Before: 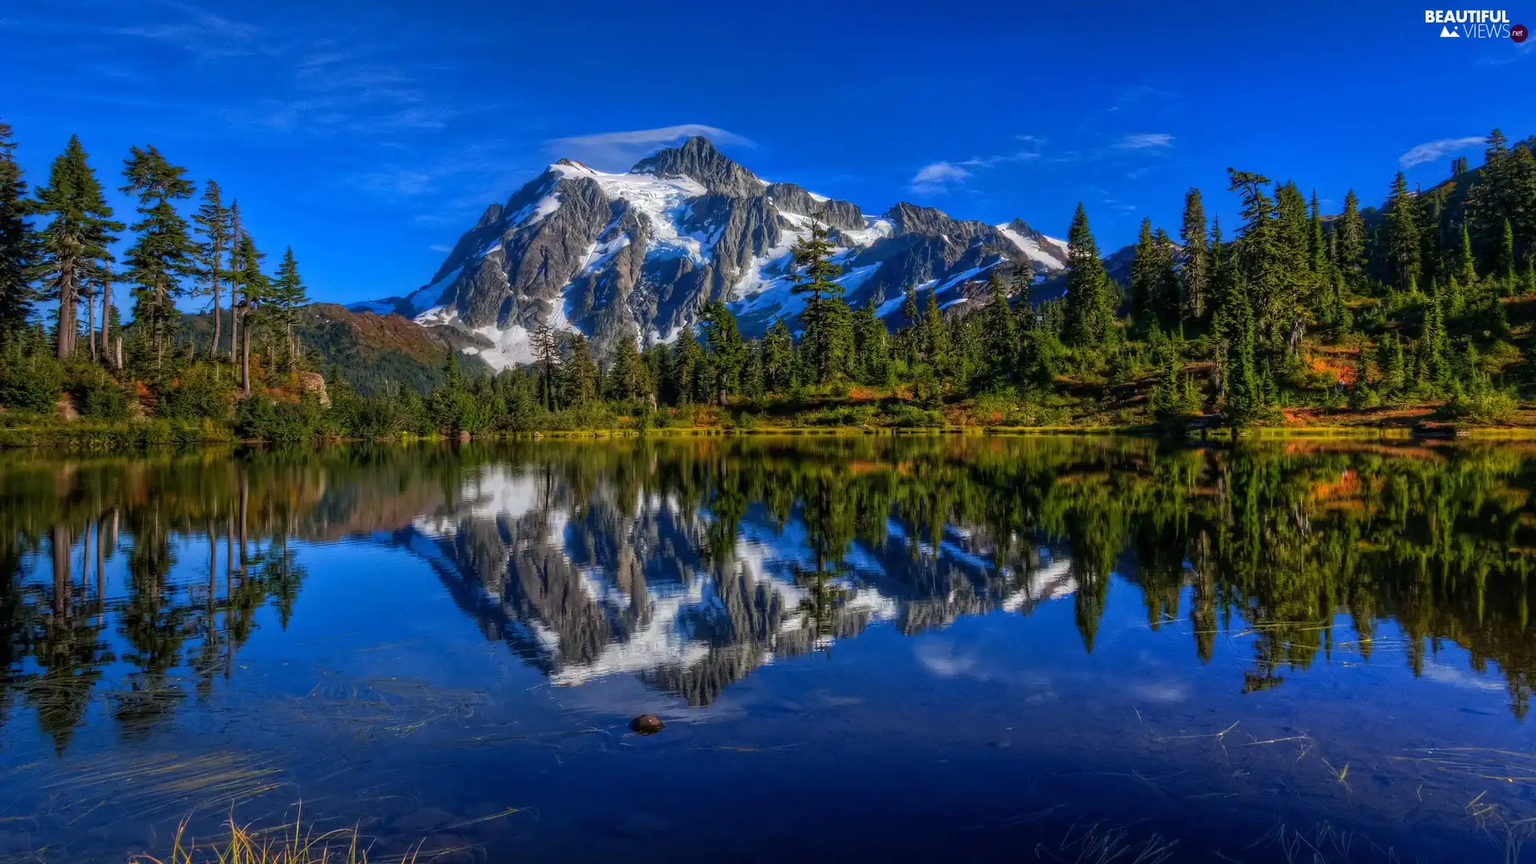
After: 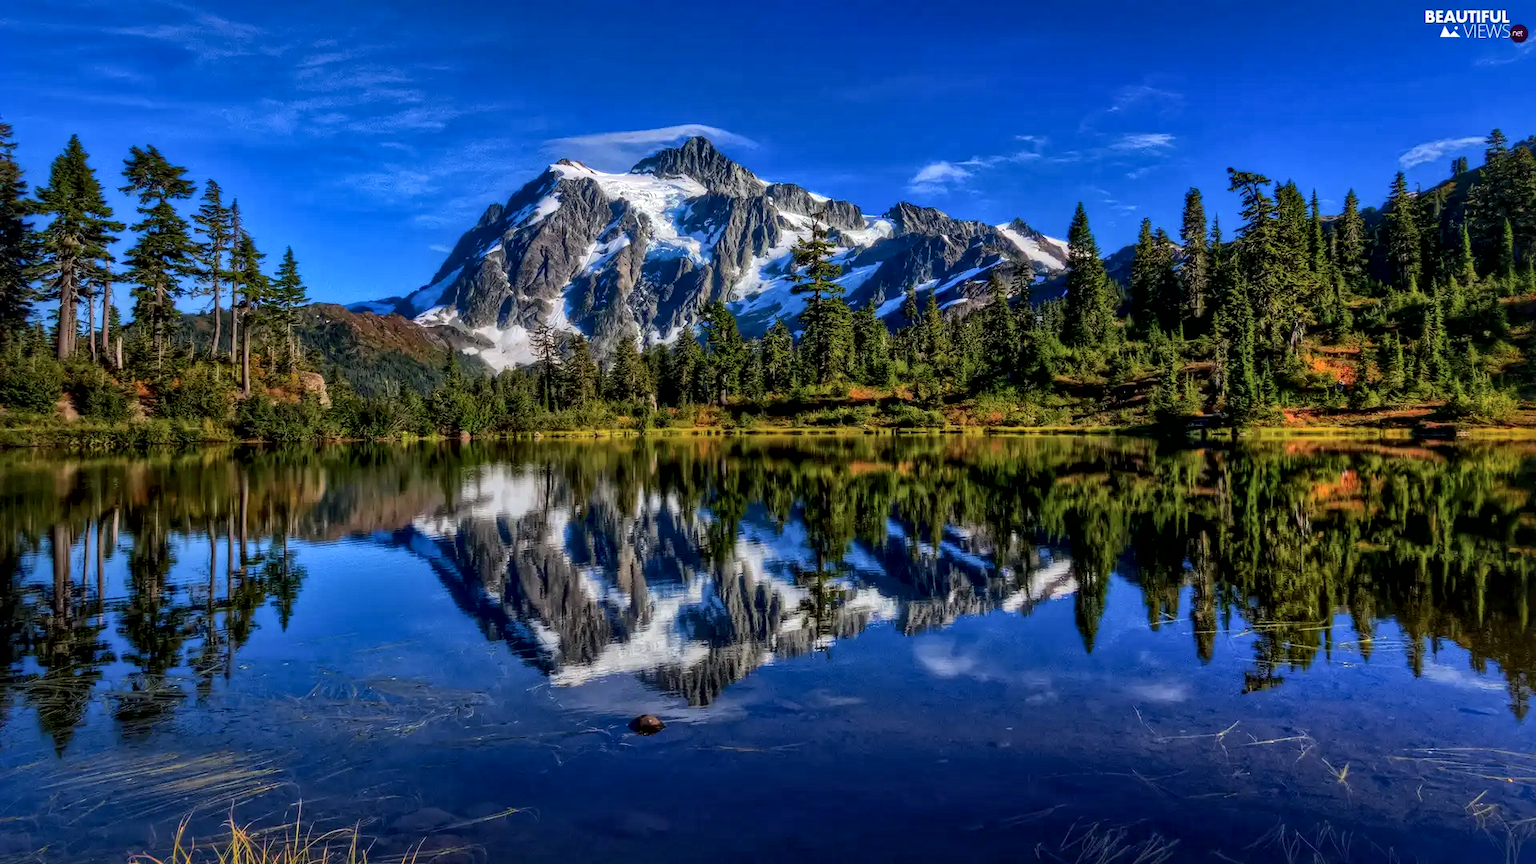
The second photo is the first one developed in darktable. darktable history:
shadows and highlights: shadows 62.2, white point adjustment 0.427, highlights -33.33, compress 83.93%, shadows color adjustment 99.14%, highlights color adjustment 0.025%
local contrast: mode bilateral grid, contrast 20, coarseness 50, detail 179%, midtone range 0.2
